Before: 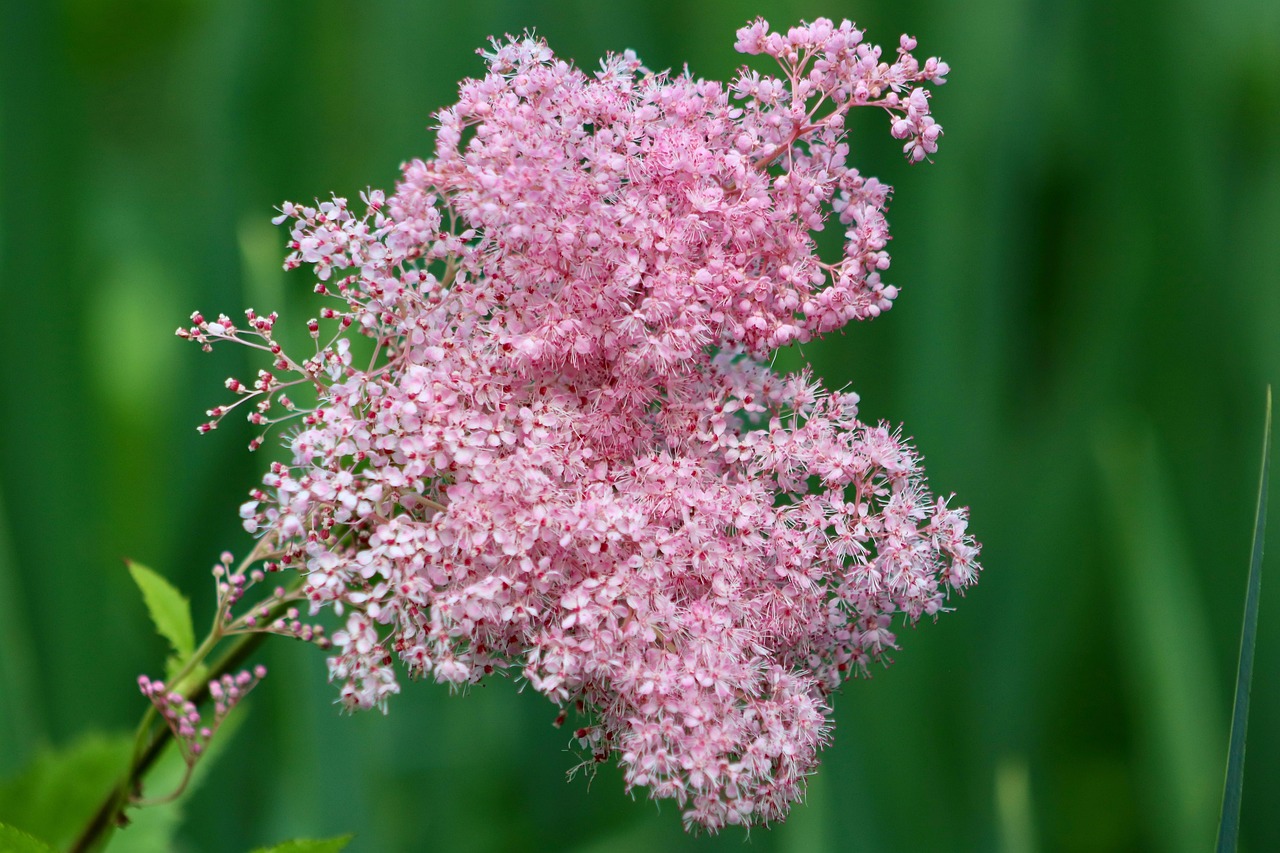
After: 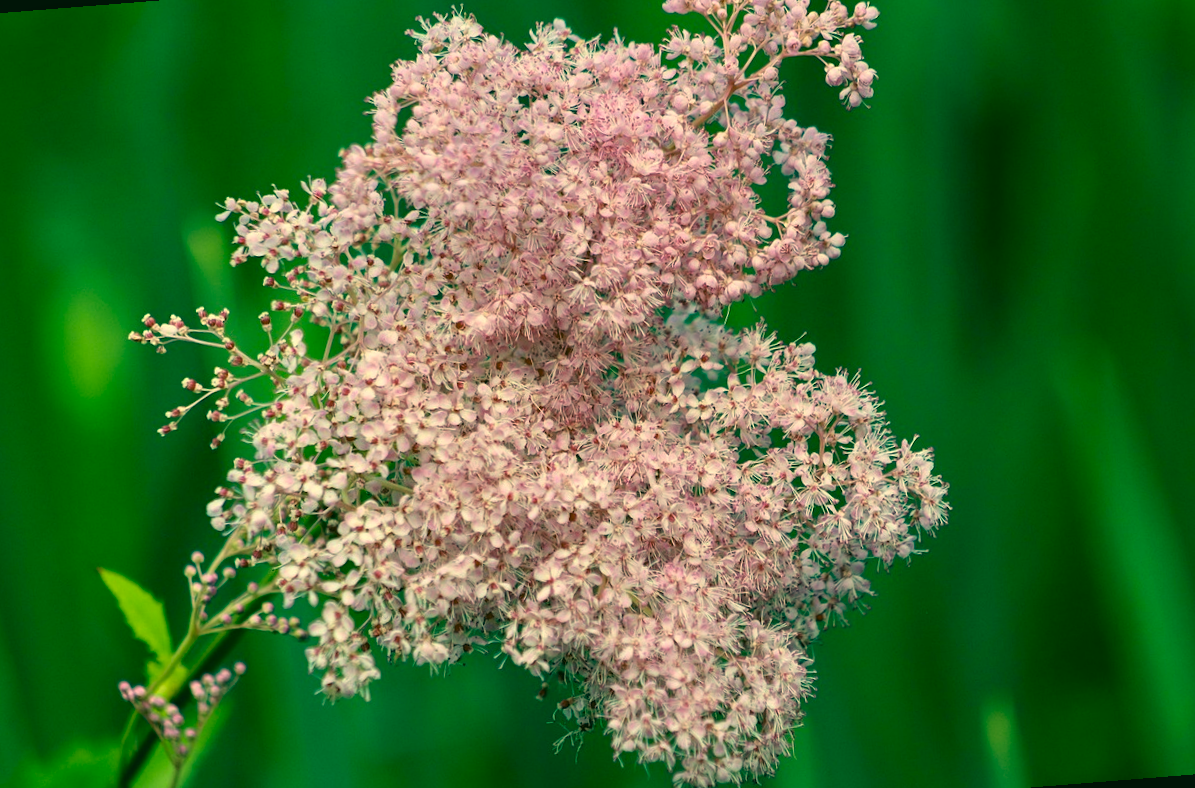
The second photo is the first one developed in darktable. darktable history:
local contrast: highlights 100%, shadows 100%, detail 120%, midtone range 0.2
color correction: highlights a* 1.83, highlights b* 34.02, shadows a* -36.68, shadows b* -5.48
rotate and perspective: rotation -4.57°, crop left 0.054, crop right 0.944, crop top 0.087, crop bottom 0.914
